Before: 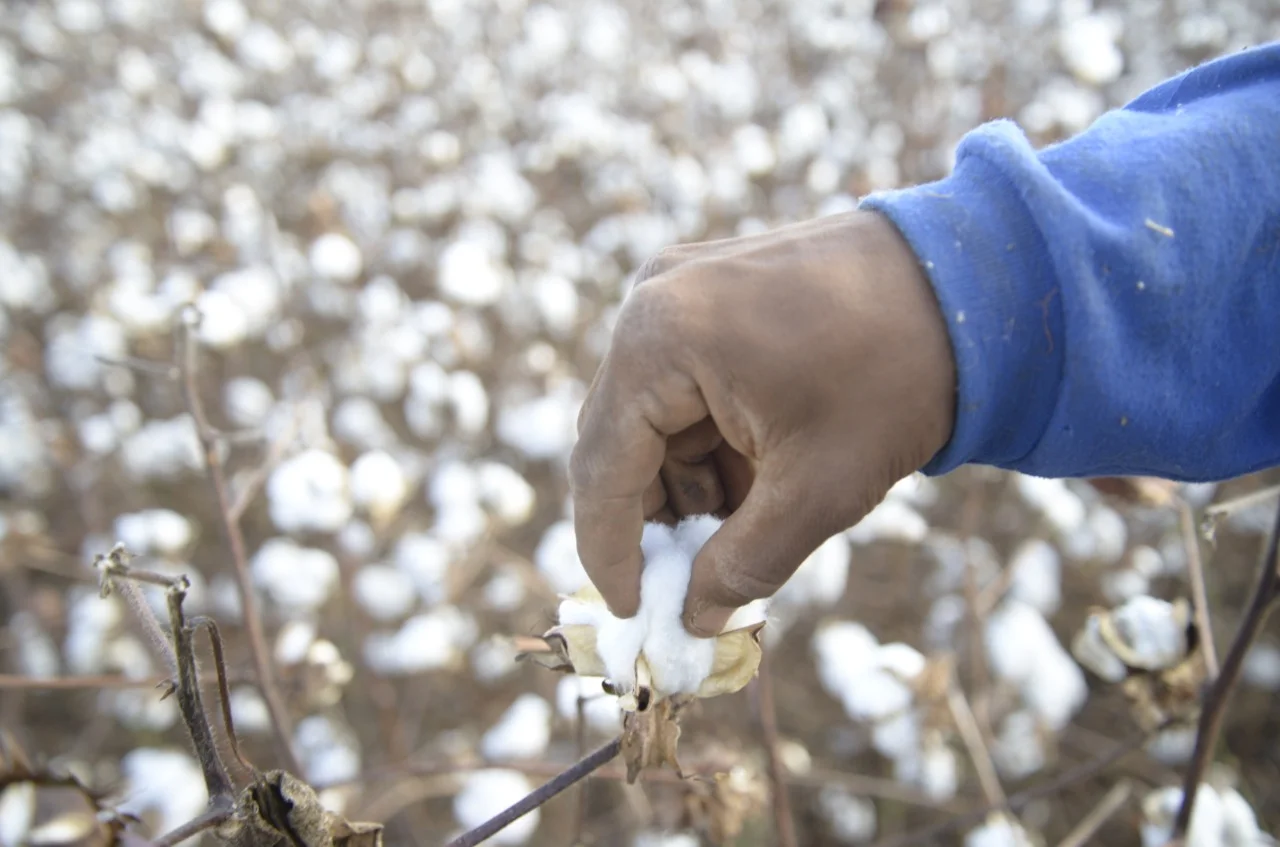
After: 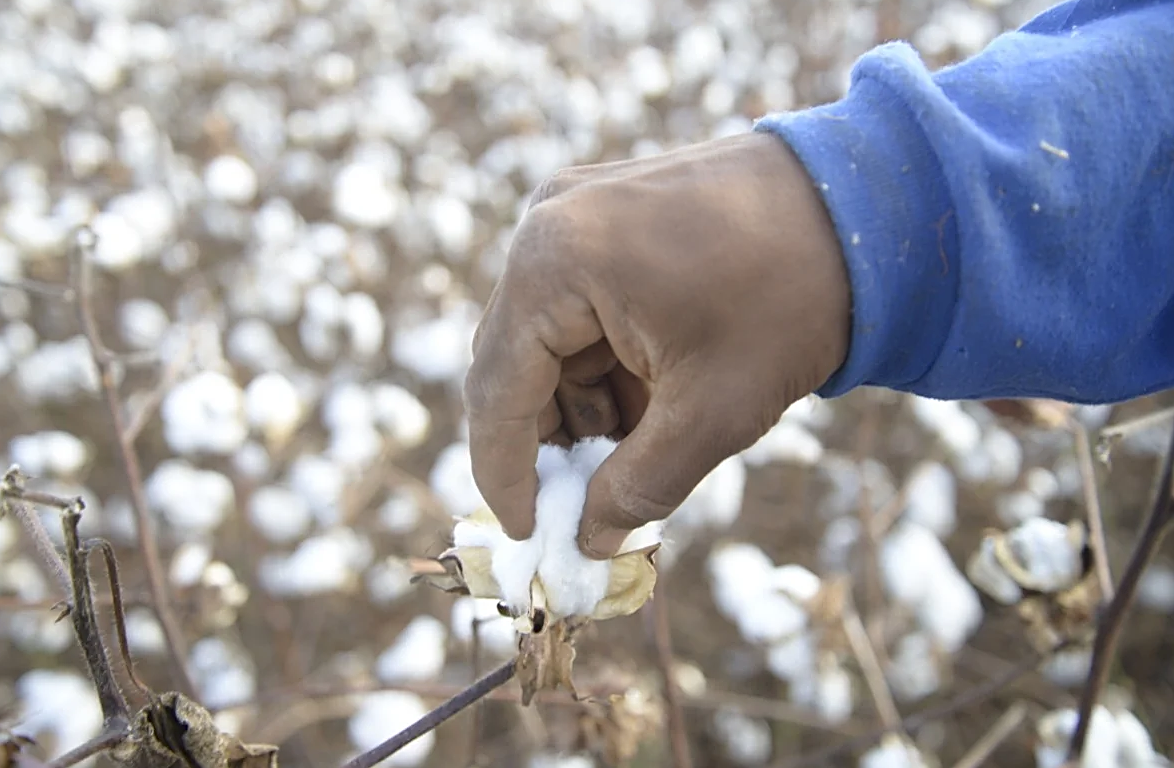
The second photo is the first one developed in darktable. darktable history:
sharpen: on, module defaults
crop and rotate: left 8.262%, top 9.226%
